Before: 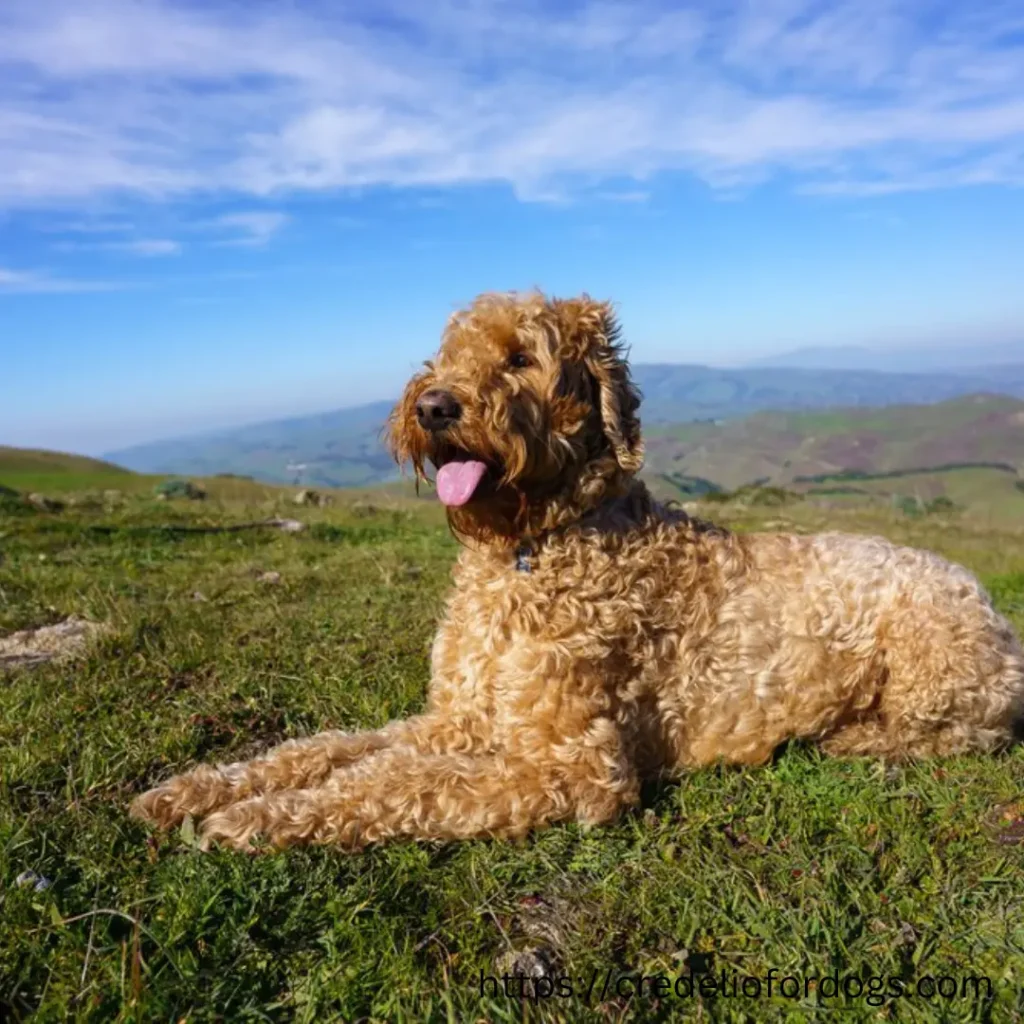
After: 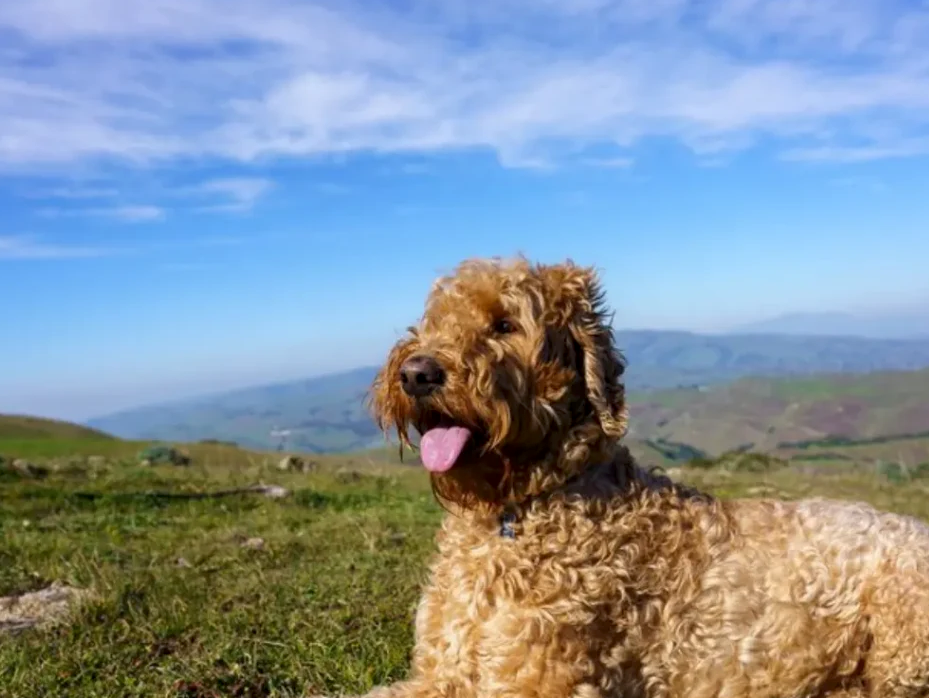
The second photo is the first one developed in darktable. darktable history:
local contrast: highlights 62%, shadows 115%, detail 107%, midtone range 0.532
crop: left 1.622%, top 3.355%, right 7.573%, bottom 28.426%
